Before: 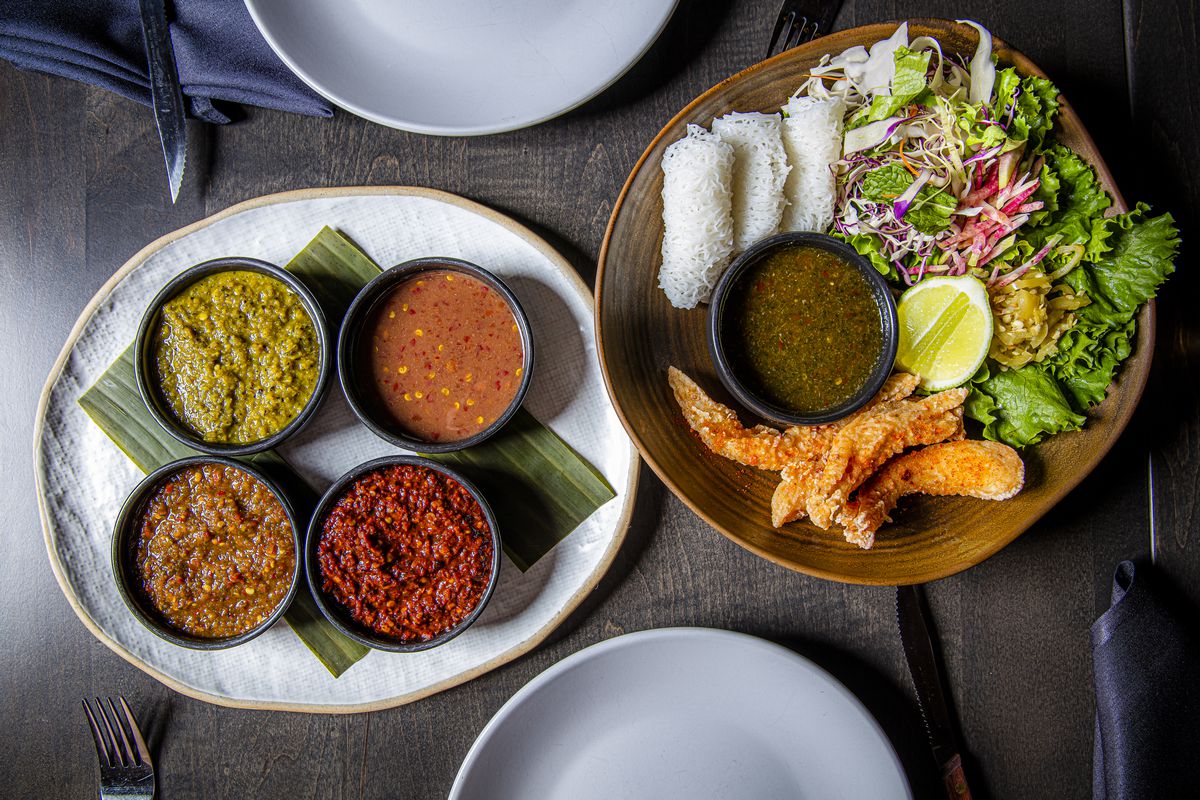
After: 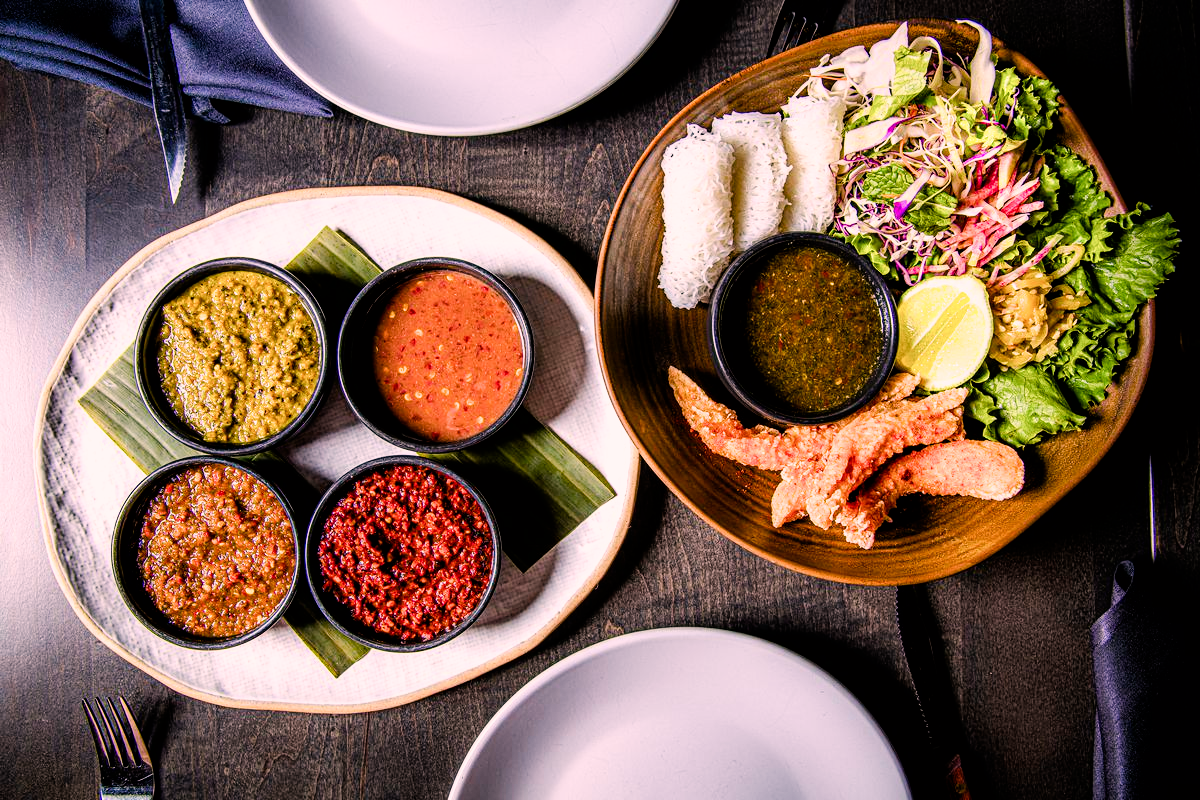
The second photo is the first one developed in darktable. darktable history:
color balance rgb: highlights gain › luminance 6.814%, highlights gain › chroma 0.91%, highlights gain › hue 49.74°, linear chroma grading › global chroma 8.42%, perceptual saturation grading › global saturation 0.108%, perceptual saturation grading › highlights -30.775%, perceptual saturation grading › shadows 20.274%, perceptual brilliance grading › mid-tones 9.139%, perceptual brilliance grading › shadows 15.236%, global vibrance 24.717%
color correction: highlights a* 12.37, highlights b* 5.45
filmic rgb: black relative exposure -6.48 EV, white relative exposure 2.42 EV, target white luminance 99.941%, hardness 5.31, latitude 0.927%, contrast 1.417, highlights saturation mix 3.05%
